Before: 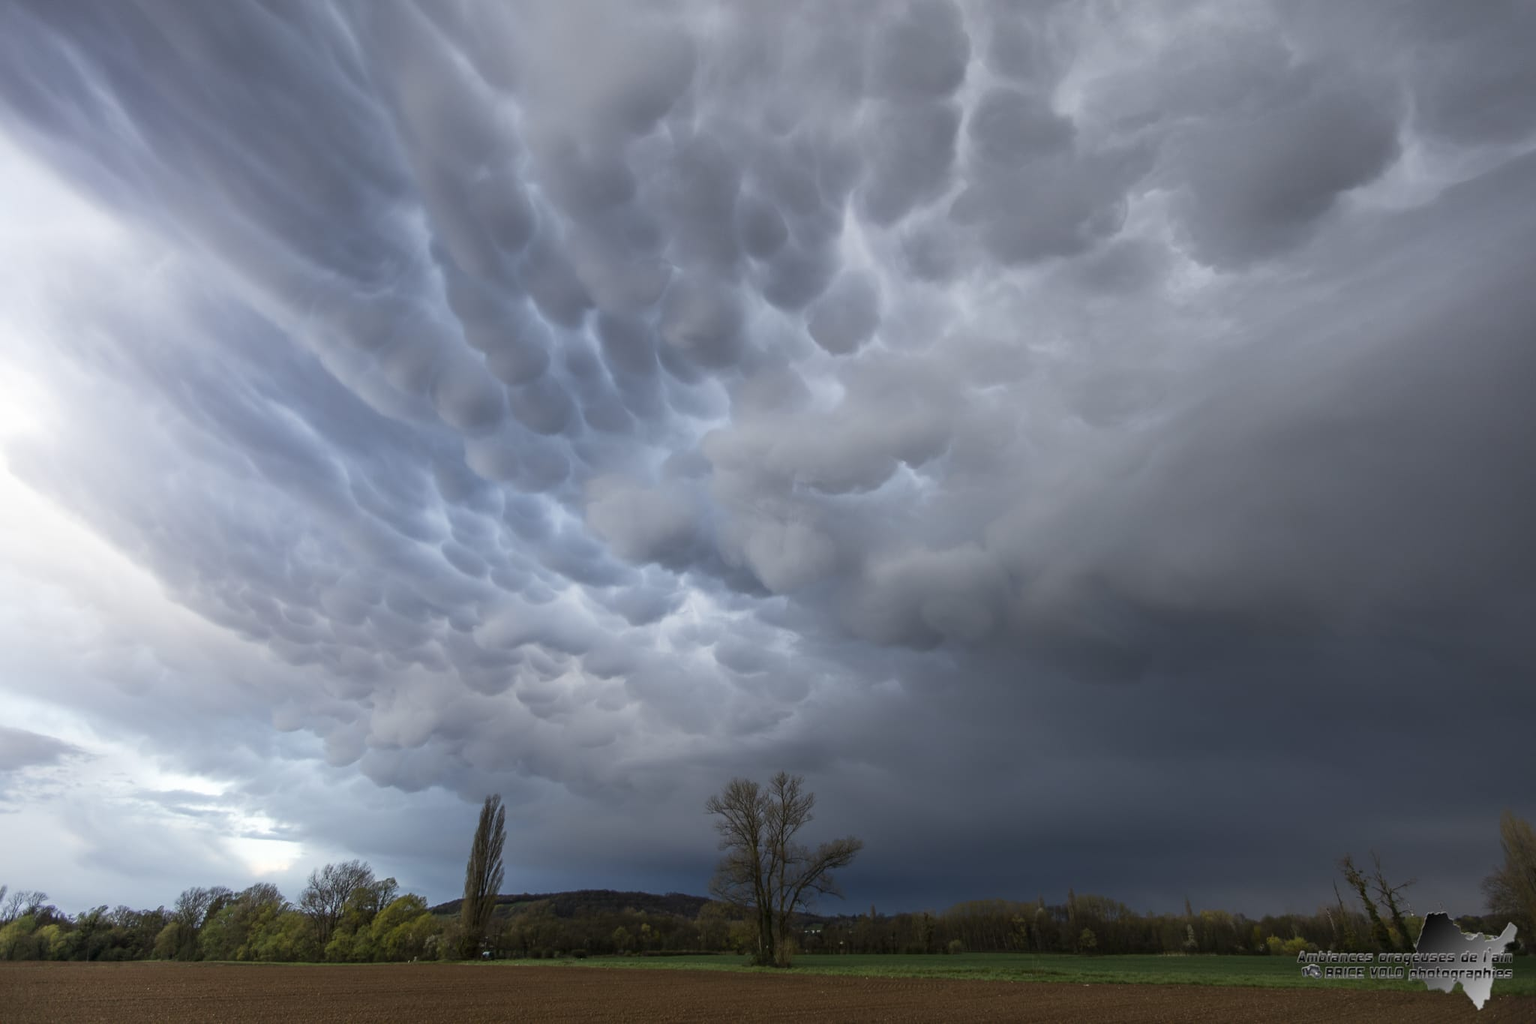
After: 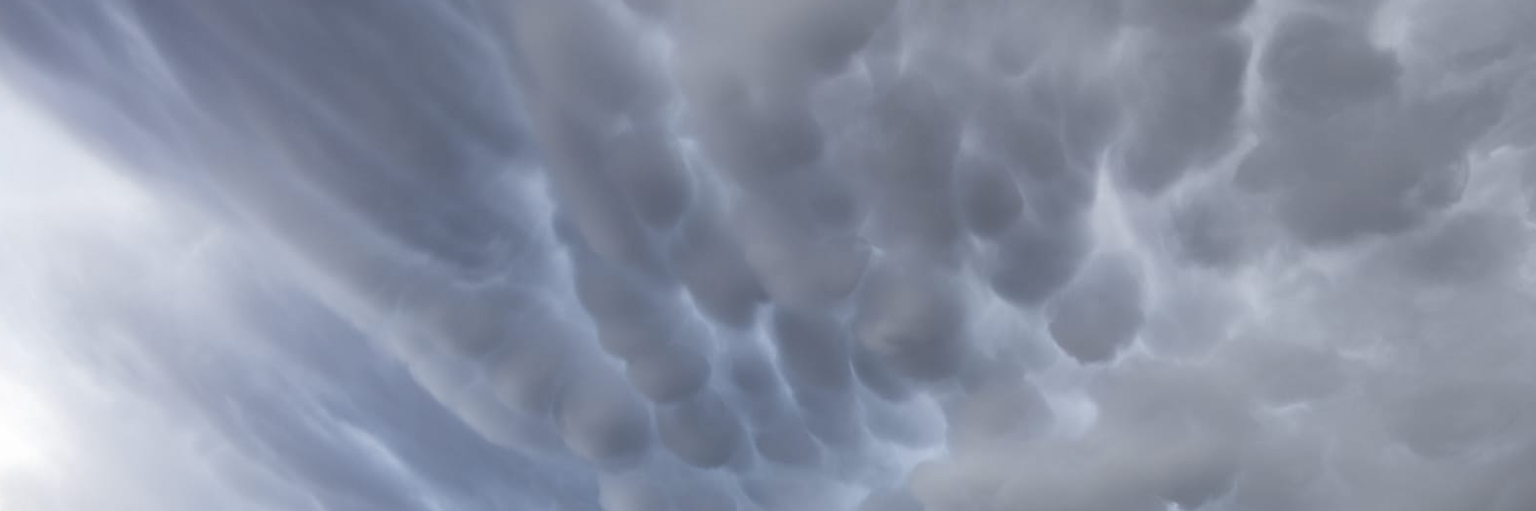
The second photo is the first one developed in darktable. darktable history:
shadows and highlights: radius 125.46, shadows 21.19, highlights -21.19, low approximation 0.01
crop: left 0.579%, top 7.627%, right 23.167%, bottom 54.275%
local contrast: mode bilateral grid, contrast 15, coarseness 36, detail 105%, midtone range 0.2
